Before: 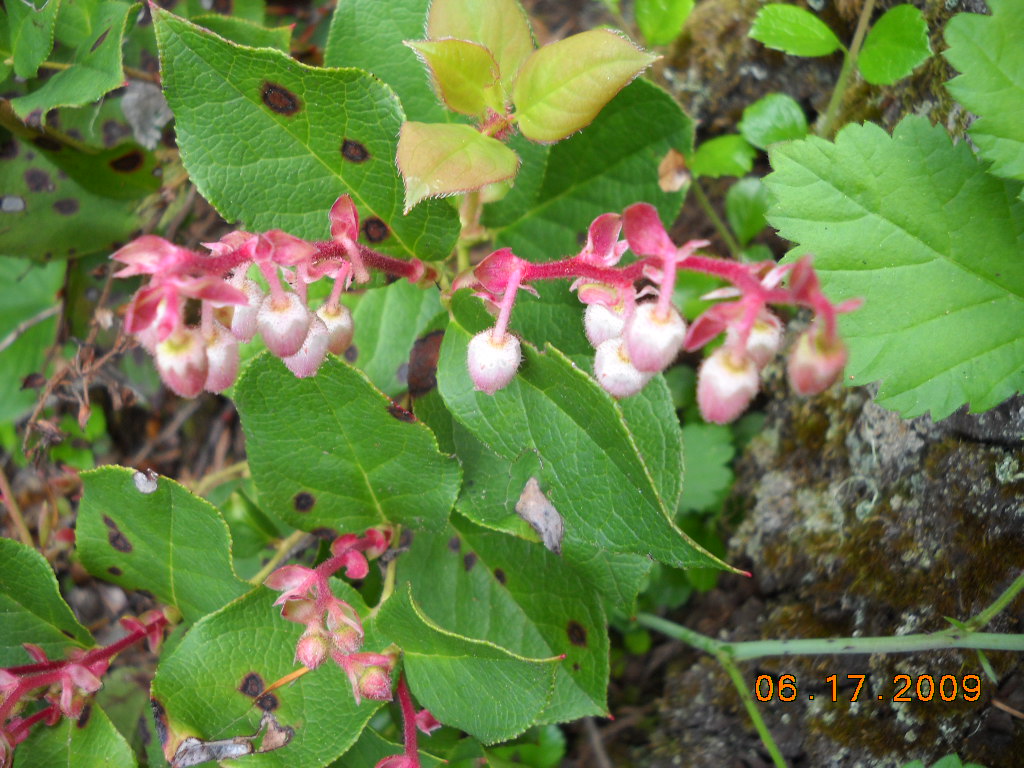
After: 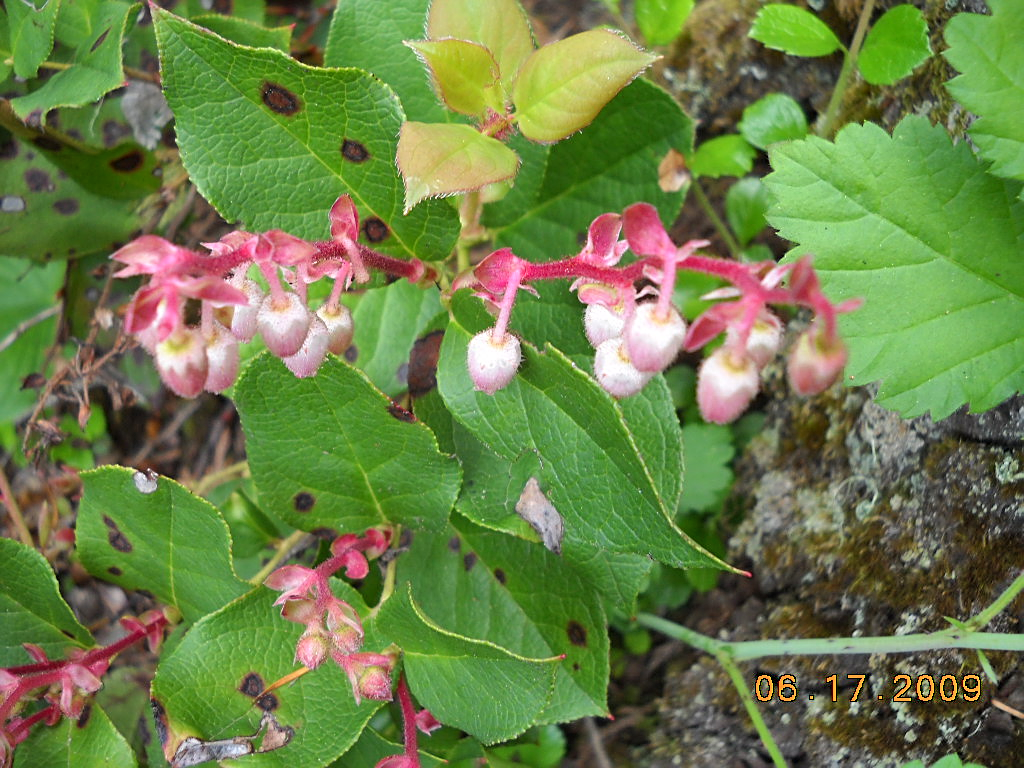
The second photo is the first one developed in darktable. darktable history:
shadows and highlights: shadows 75, highlights -25, soften with gaussian
sharpen: on, module defaults
